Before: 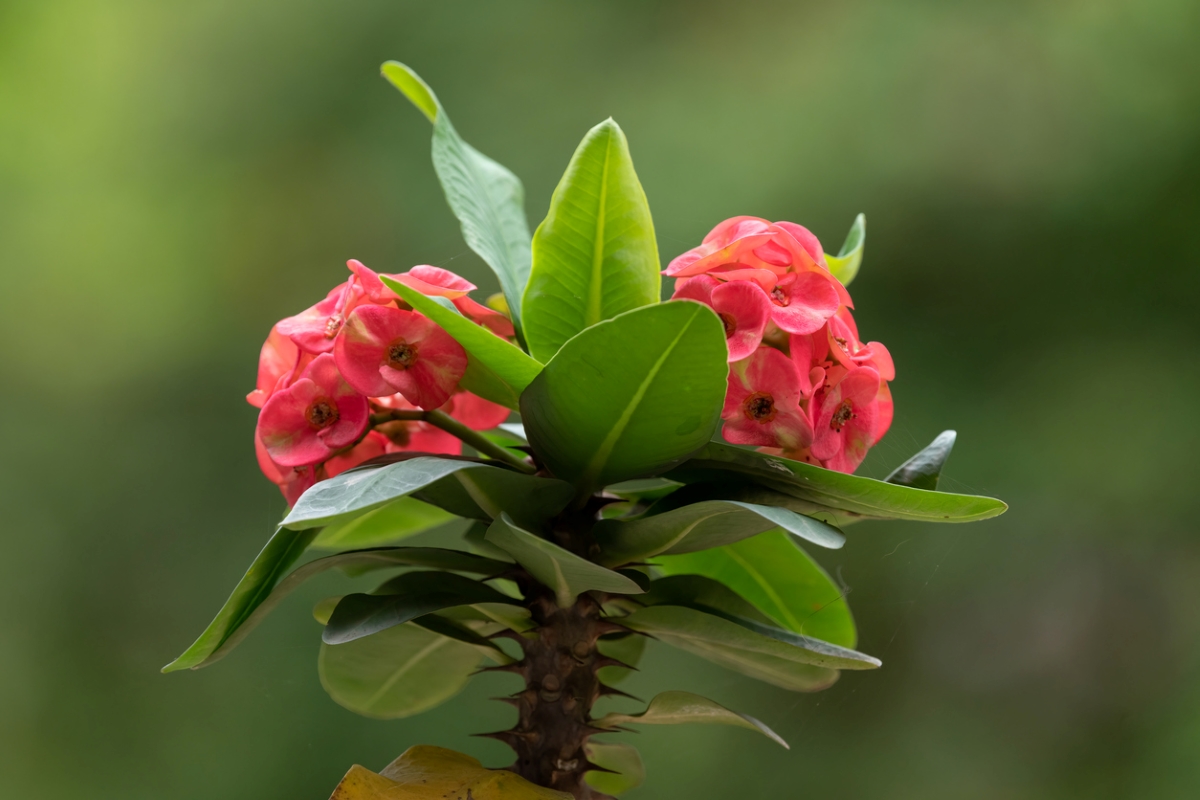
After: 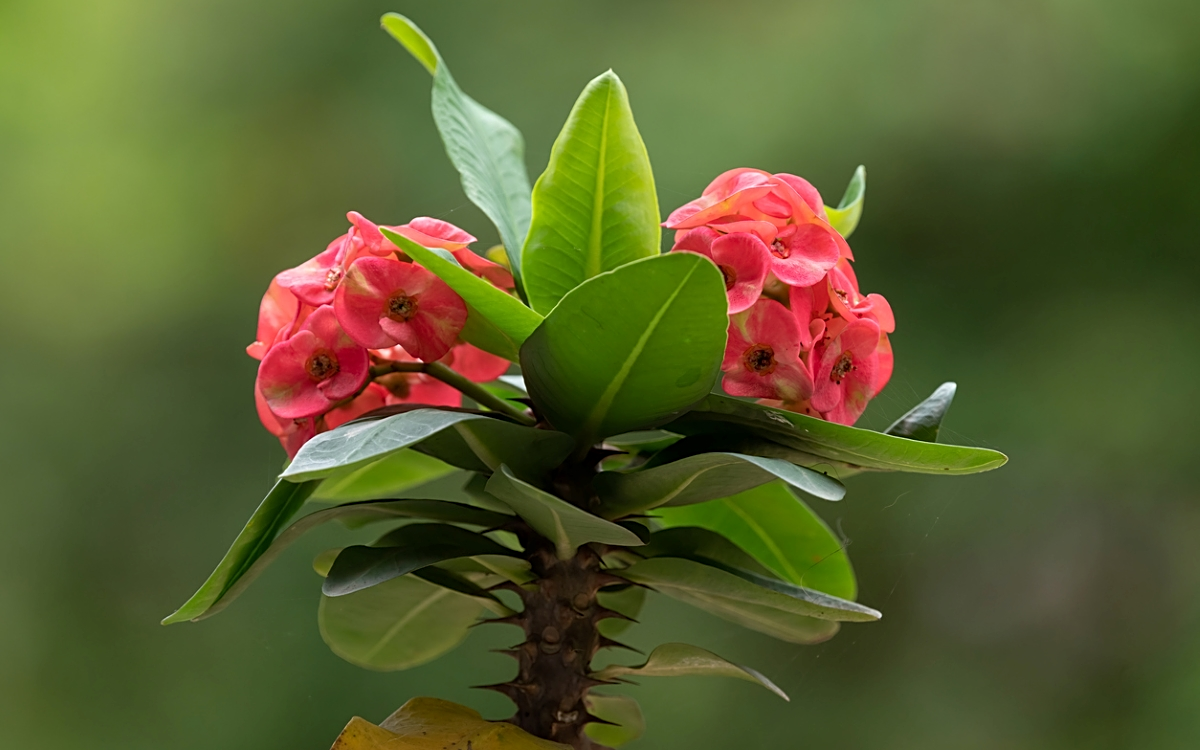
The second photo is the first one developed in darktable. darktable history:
crop and rotate: top 6.25%
sharpen: on, module defaults
